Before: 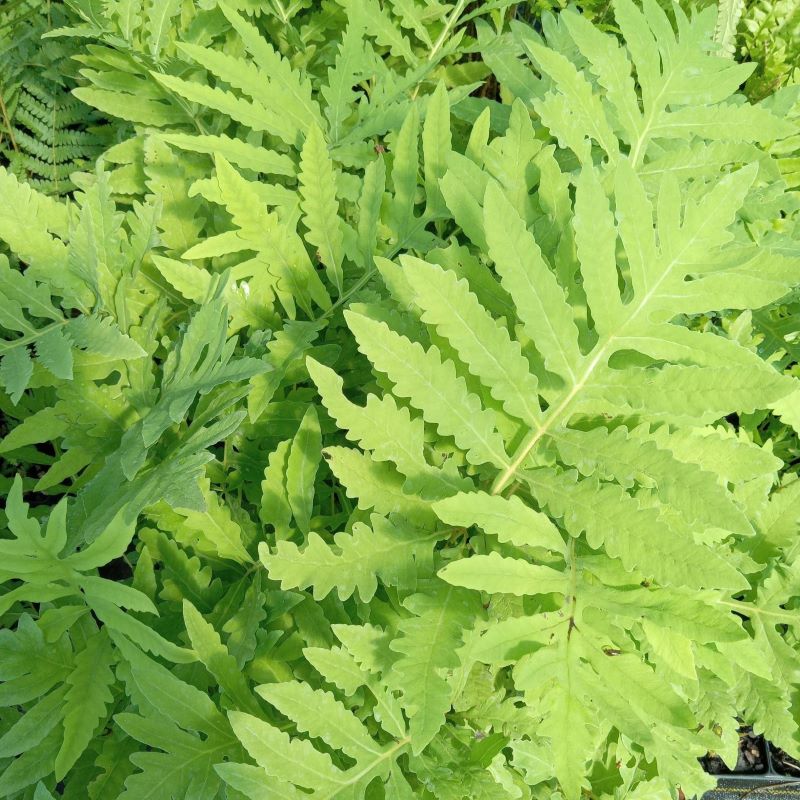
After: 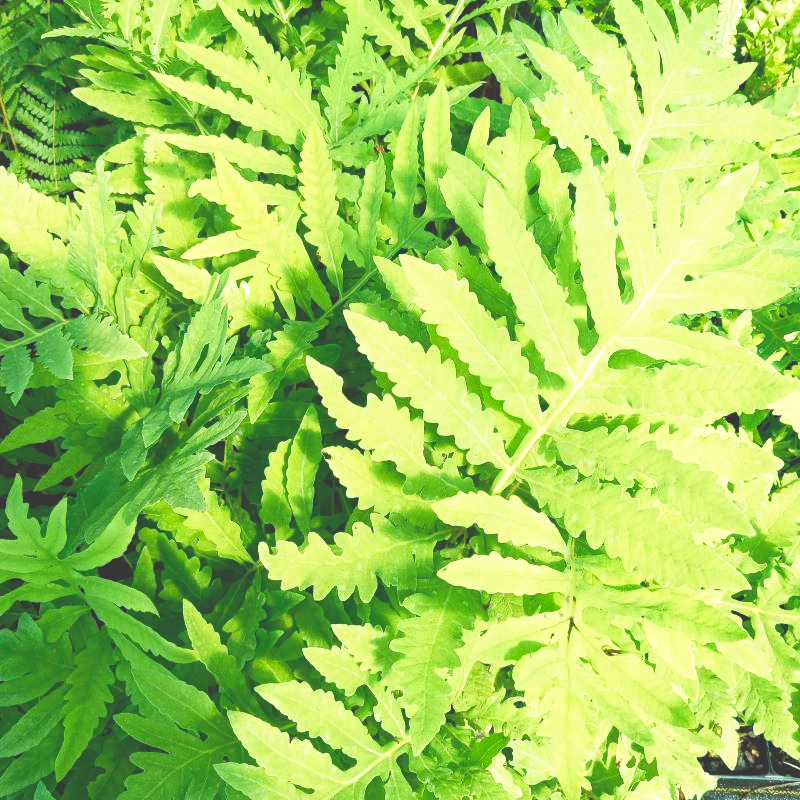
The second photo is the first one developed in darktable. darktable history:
base curve: curves: ch0 [(0, 0.036) (0.007, 0.037) (0.604, 0.887) (1, 1)], preserve colors none
color balance rgb: perceptual saturation grading › global saturation 20%, perceptual saturation grading › highlights -49.967%, perceptual saturation grading › shadows 24.813%, global vibrance 34.394%
